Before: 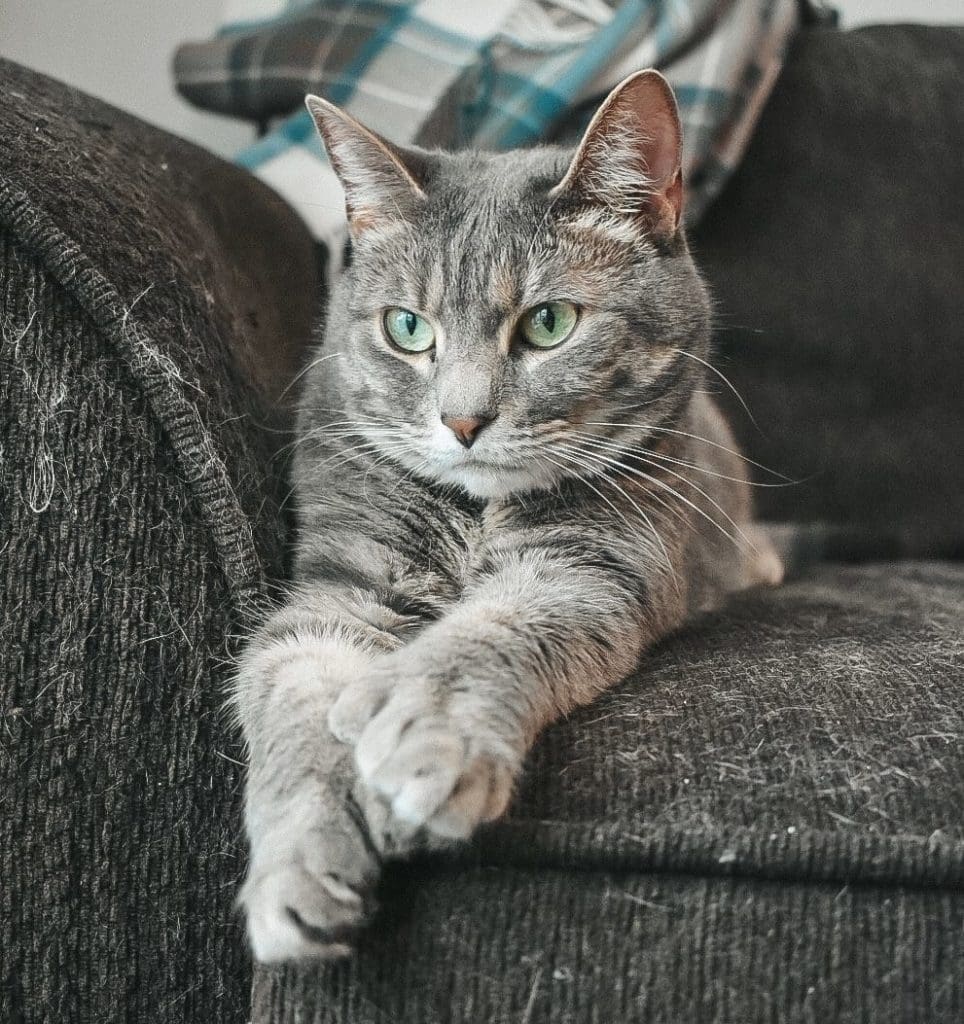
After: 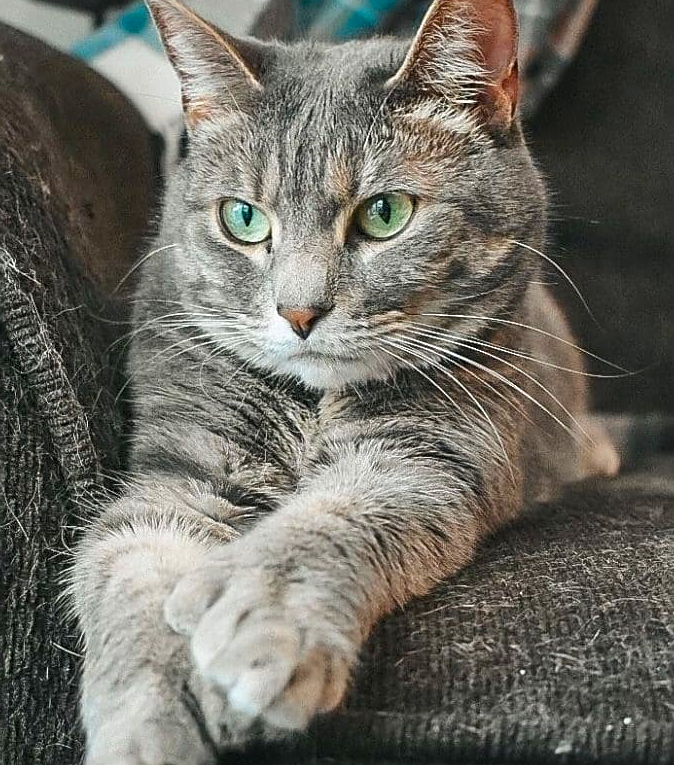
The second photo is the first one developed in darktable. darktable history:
sharpen: on, module defaults
color balance rgb: linear chroma grading › global chroma 15%, perceptual saturation grading › global saturation 30%
crop and rotate: left 17.046%, top 10.659%, right 12.989%, bottom 14.553%
